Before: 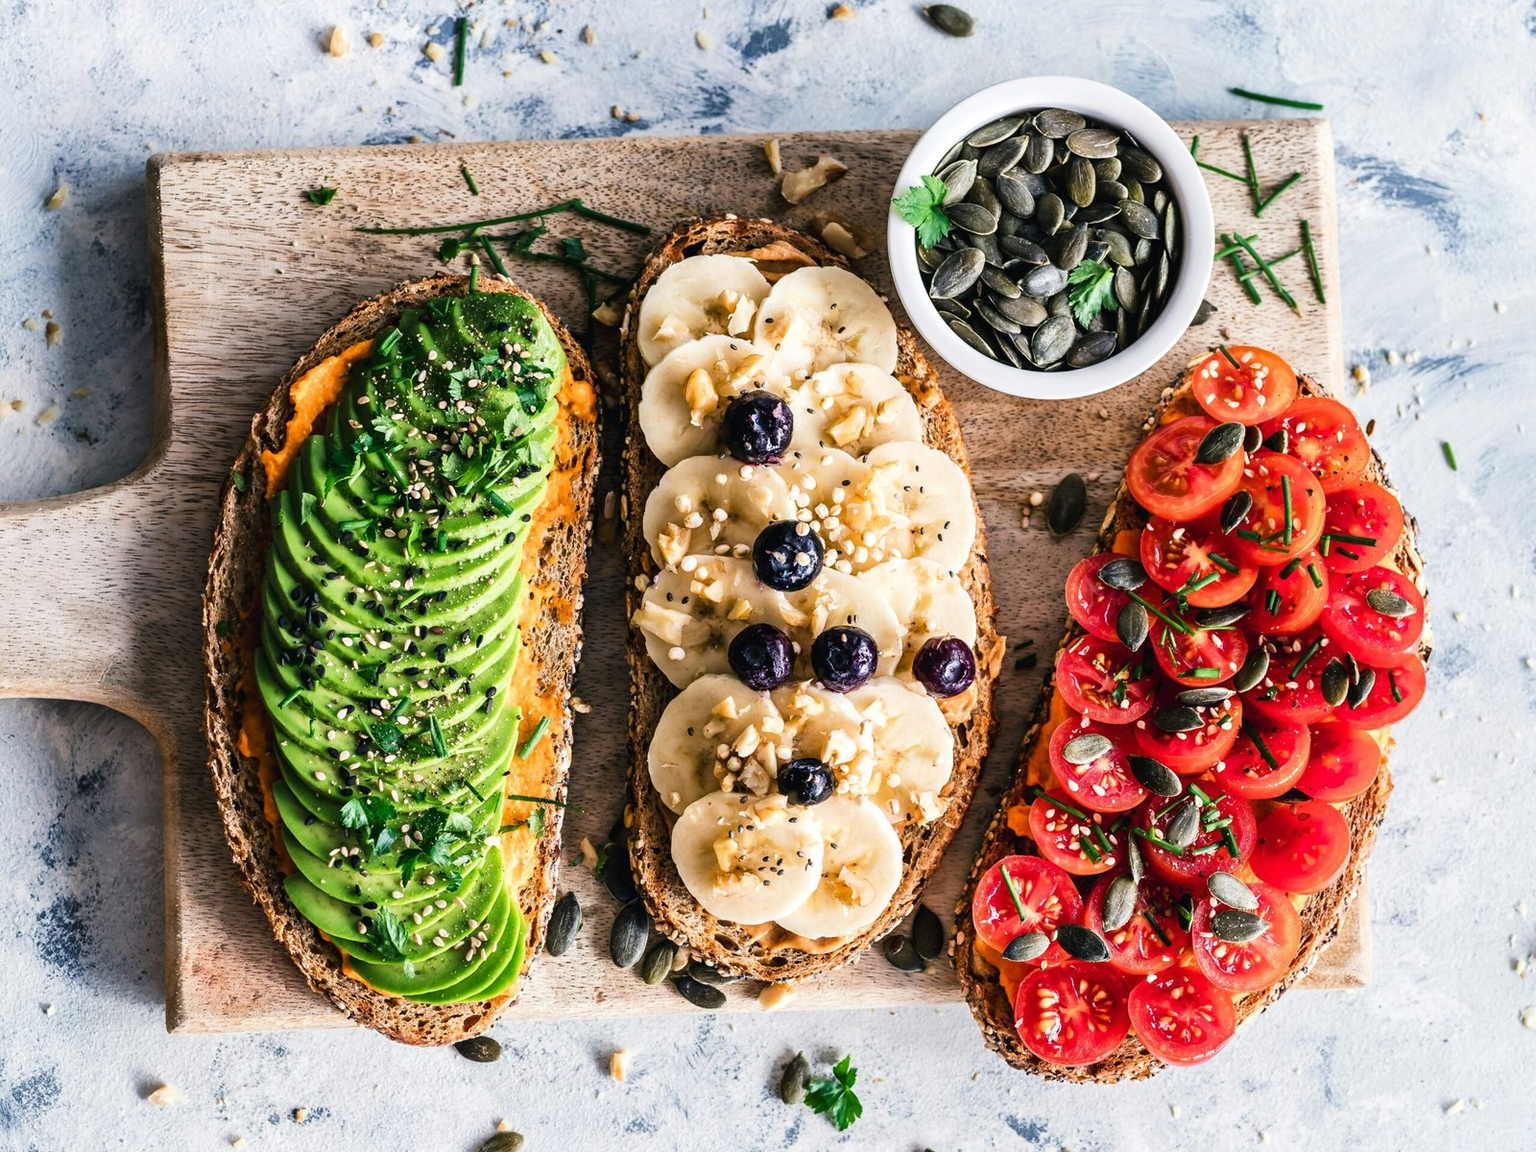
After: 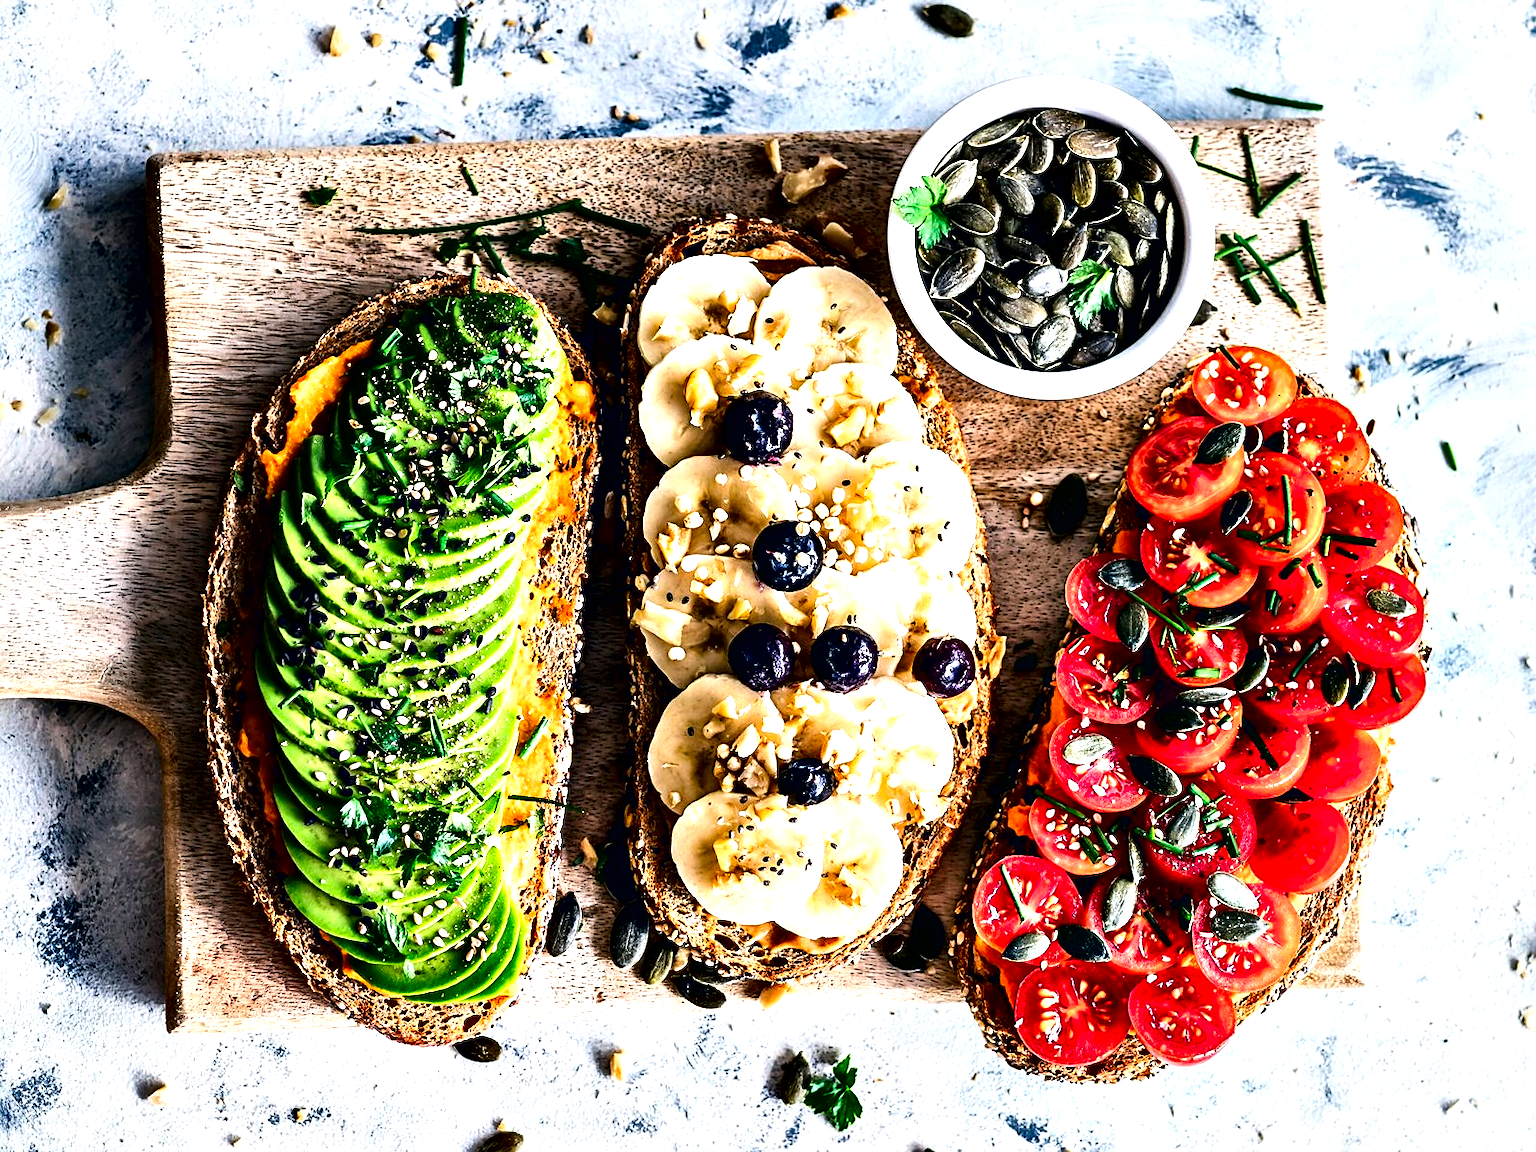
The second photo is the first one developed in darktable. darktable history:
sharpen: radius 1.906, amount 0.395, threshold 1.333
contrast equalizer: octaves 7, y [[0.6 ×6], [0.55 ×6], [0 ×6], [0 ×6], [0 ×6]]
tone equalizer: -8 EV -0.406 EV, -7 EV -0.366 EV, -6 EV -0.331 EV, -5 EV -0.191 EV, -3 EV 0.216 EV, -2 EV 0.308 EV, -1 EV 0.395 EV, +0 EV 0.412 EV
shadows and highlights: shadows 37.27, highlights -27.8, soften with gaussian
contrast brightness saturation: contrast 0.129, brightness -0.064, saturation 0.16
